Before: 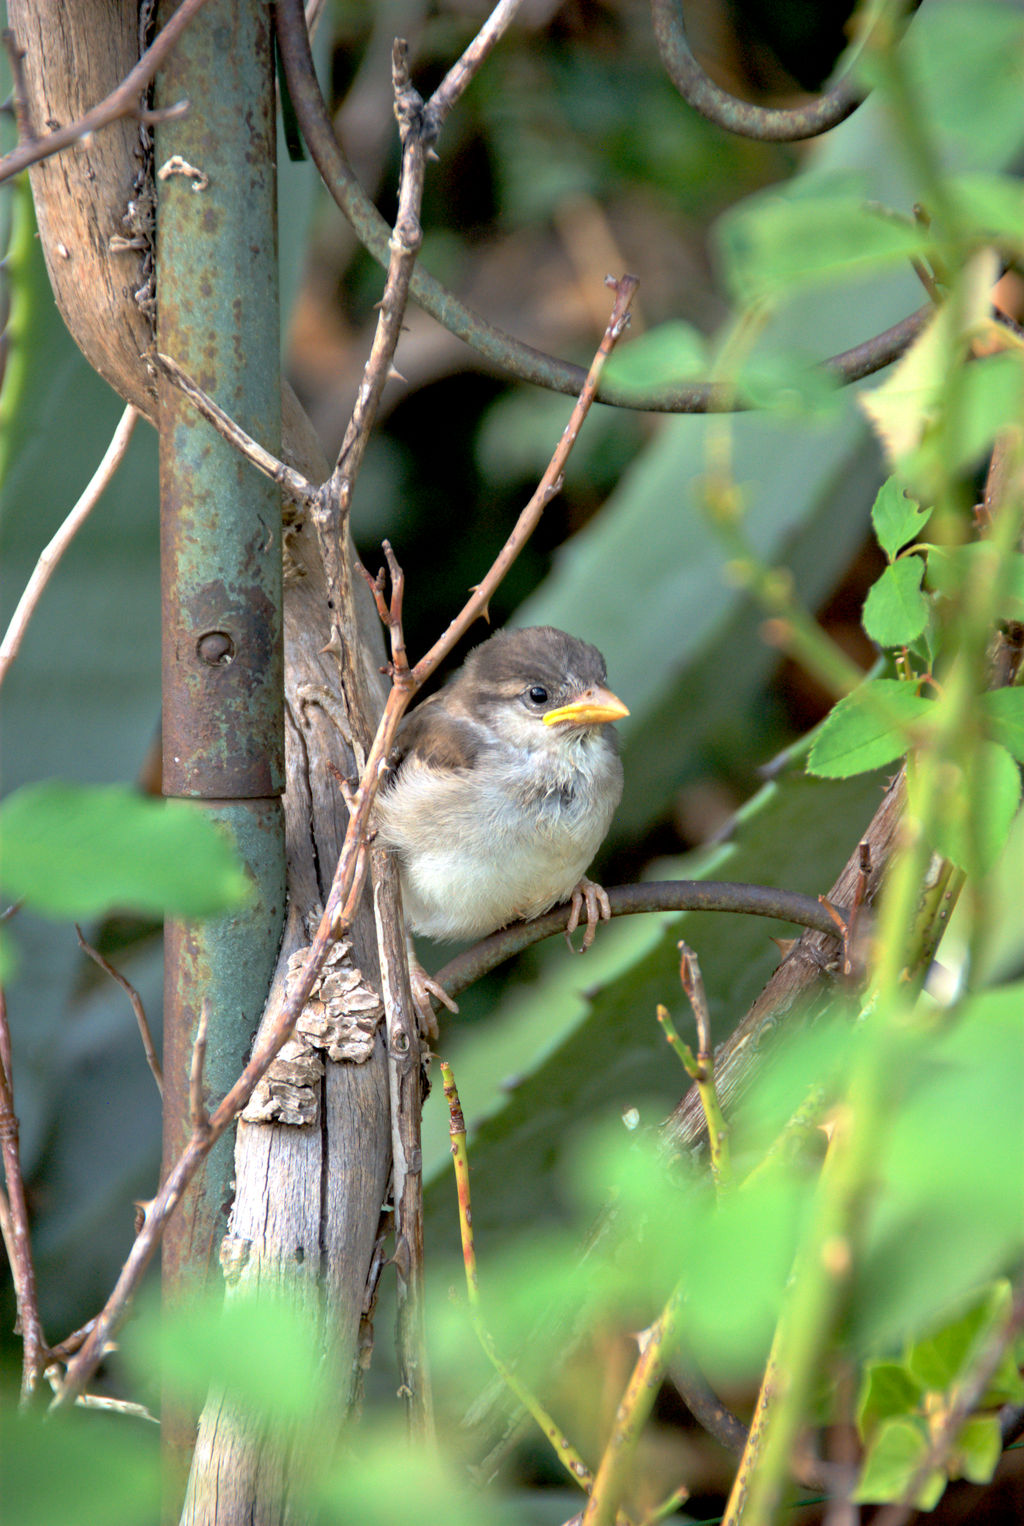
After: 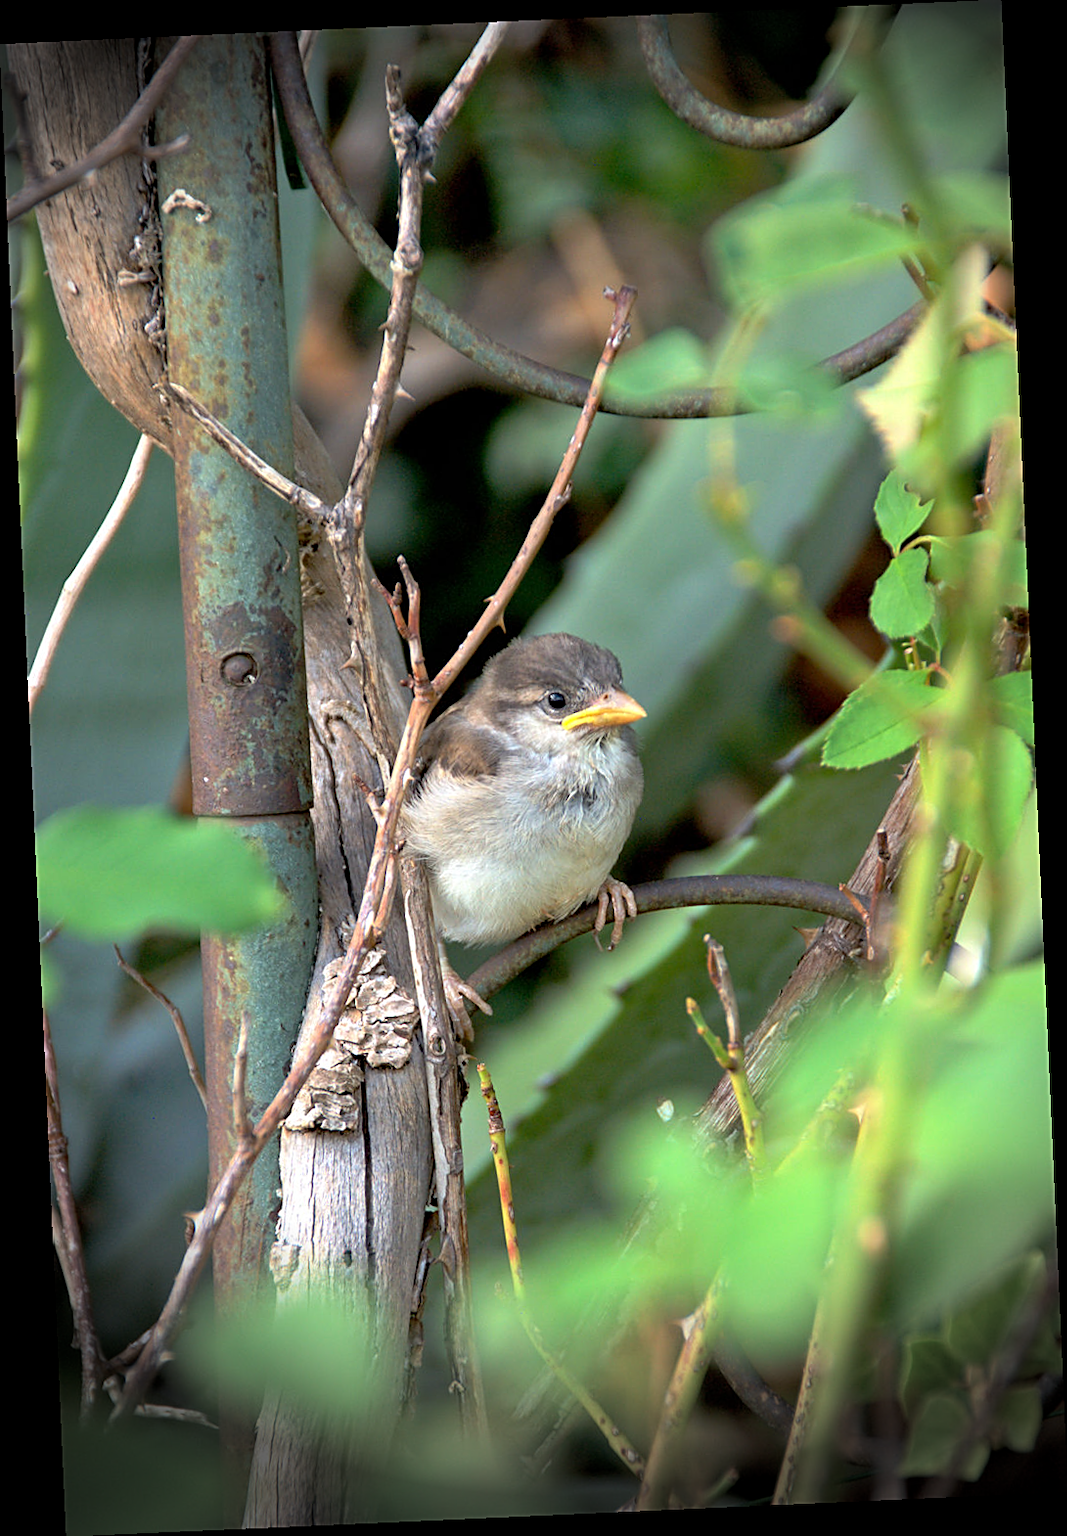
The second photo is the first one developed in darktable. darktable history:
rotate and perspective: rotation -2.56°, automatic cropping off
sharpen: on, module defaults
vignetting: fall-off start 76.42%, fall-off radius 27.36%, brightness -0.872, center (0.037, -0.09), width/height ratio 0.971
